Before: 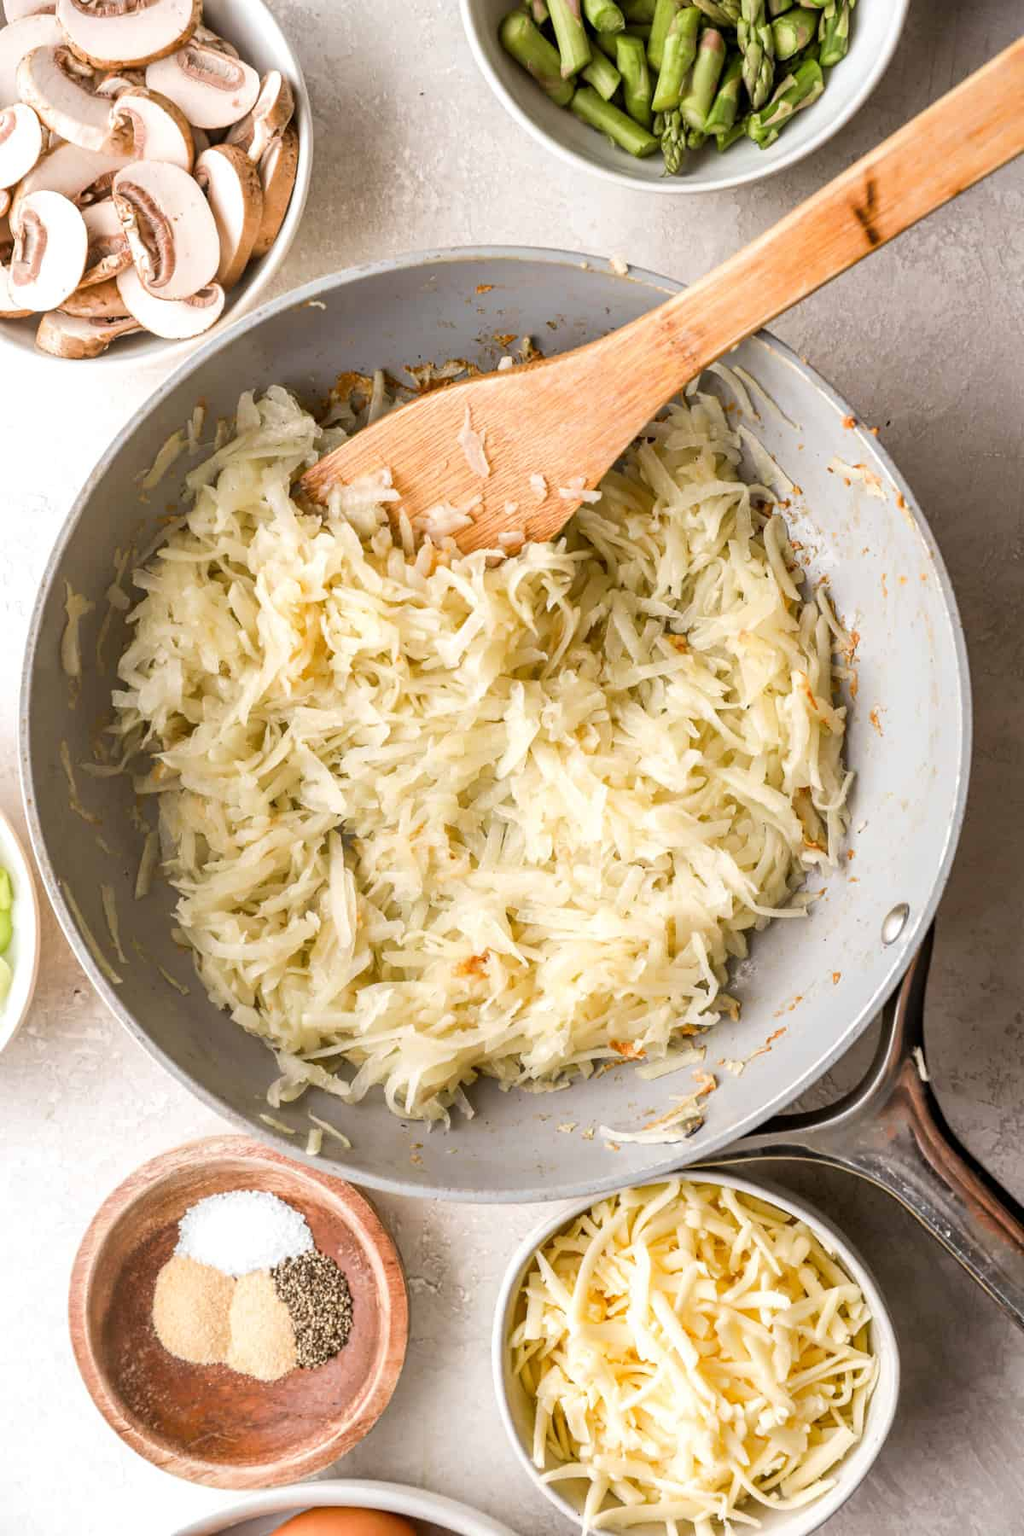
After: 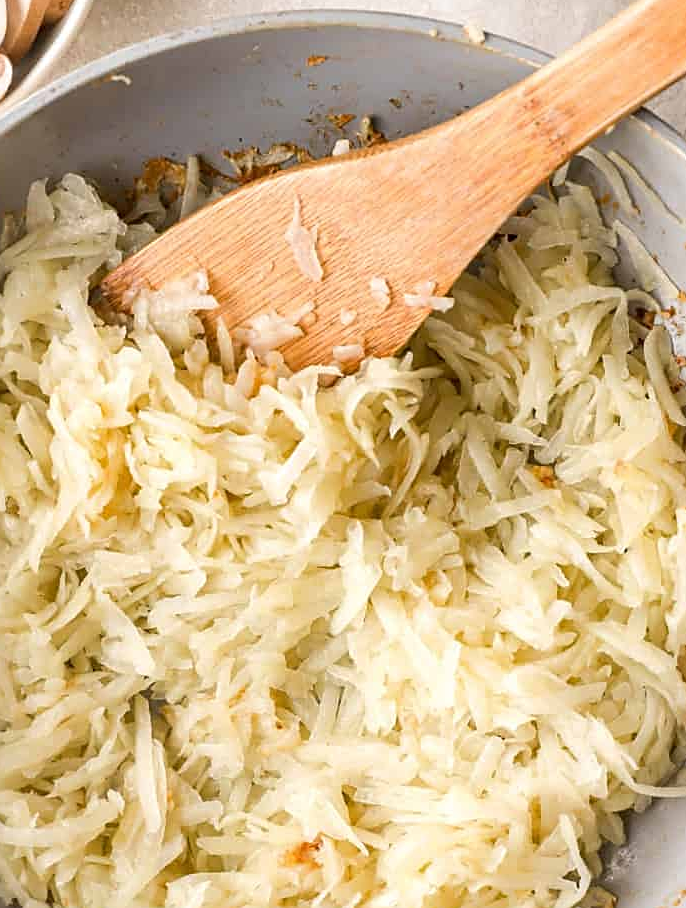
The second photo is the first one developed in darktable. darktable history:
crop: left 20.932%, top 15.471%, right 21.848%, bottom 34.081%
sharpen: on, module defaults
